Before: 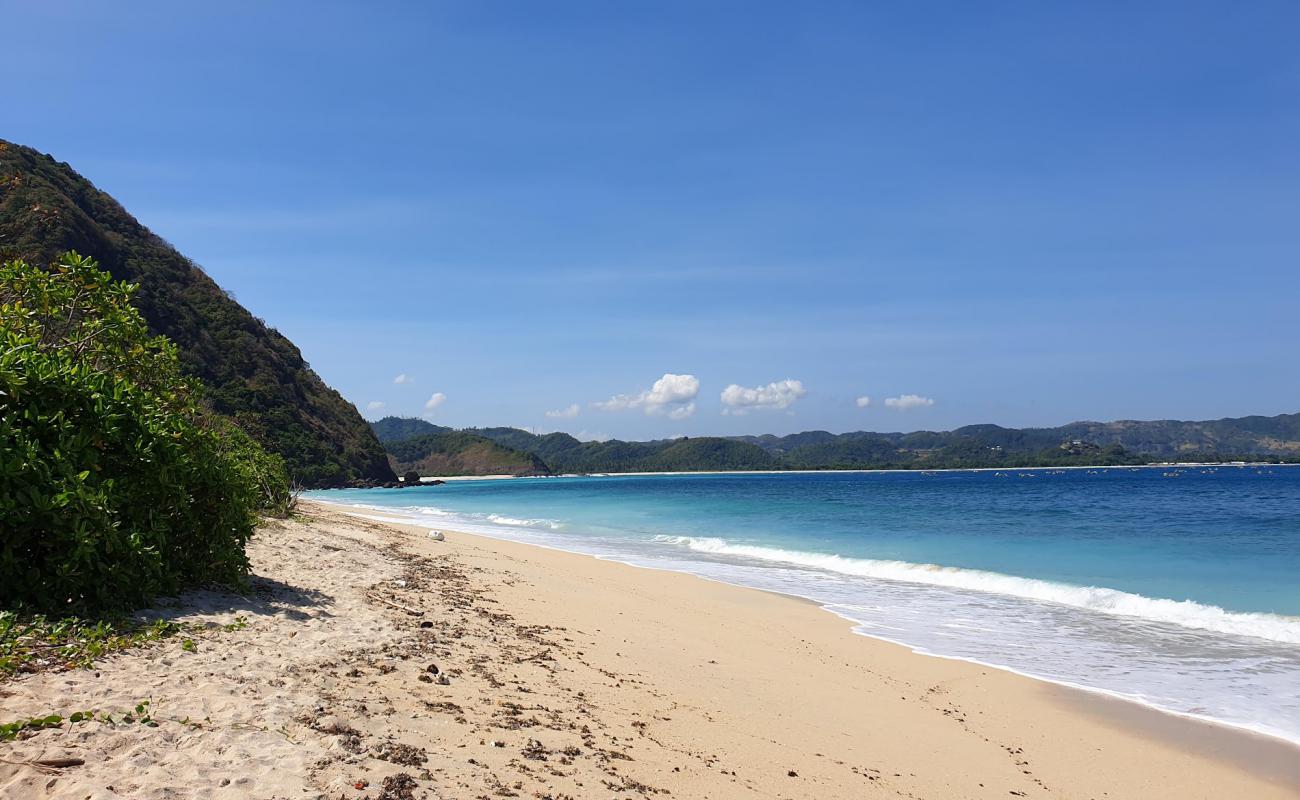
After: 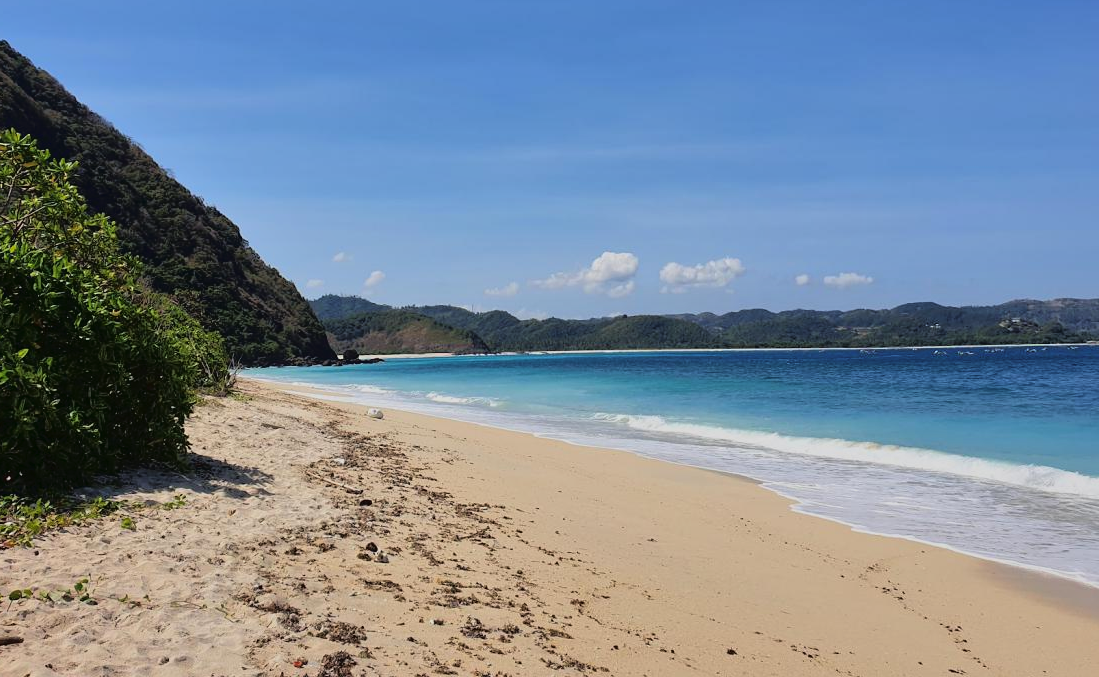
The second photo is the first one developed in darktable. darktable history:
tone curve: curves: ch0 [(0, 0.01) (0.133, 0.057) (0.338, 0.327) (0.494, 0.55) (0.726, 0.807) (1, 1)]; ch1 [(0, 0) (0.346, 0.324) (0.45, 0.431) (0.5, 0.5) (0.522, 0.517) (0.543, 0.578) (1, 1)]; ch2 [(0, 0) (0.44, 0.424) (0.501, 0.499) (0.564, 0.611) (0.622, 0.667) (0.707, 0.746) (1, 1)], color space Lab, linked channels
crop and rotate: left 4.756%, top 15.36%, right 10.661%
tone equalizer: -8 EV -0.001 EV, -7 EV 0.005 EV, -6 EV -0.01 EV, -5 EV 0.011 EV, -4 EV -0.011 EV, -3 EV 0.013 EV, -2 EV -0.091 EV, -1 EV -0.27 EV, +0 EV -0.579 EV
shadows and highlights: on, module defaults
